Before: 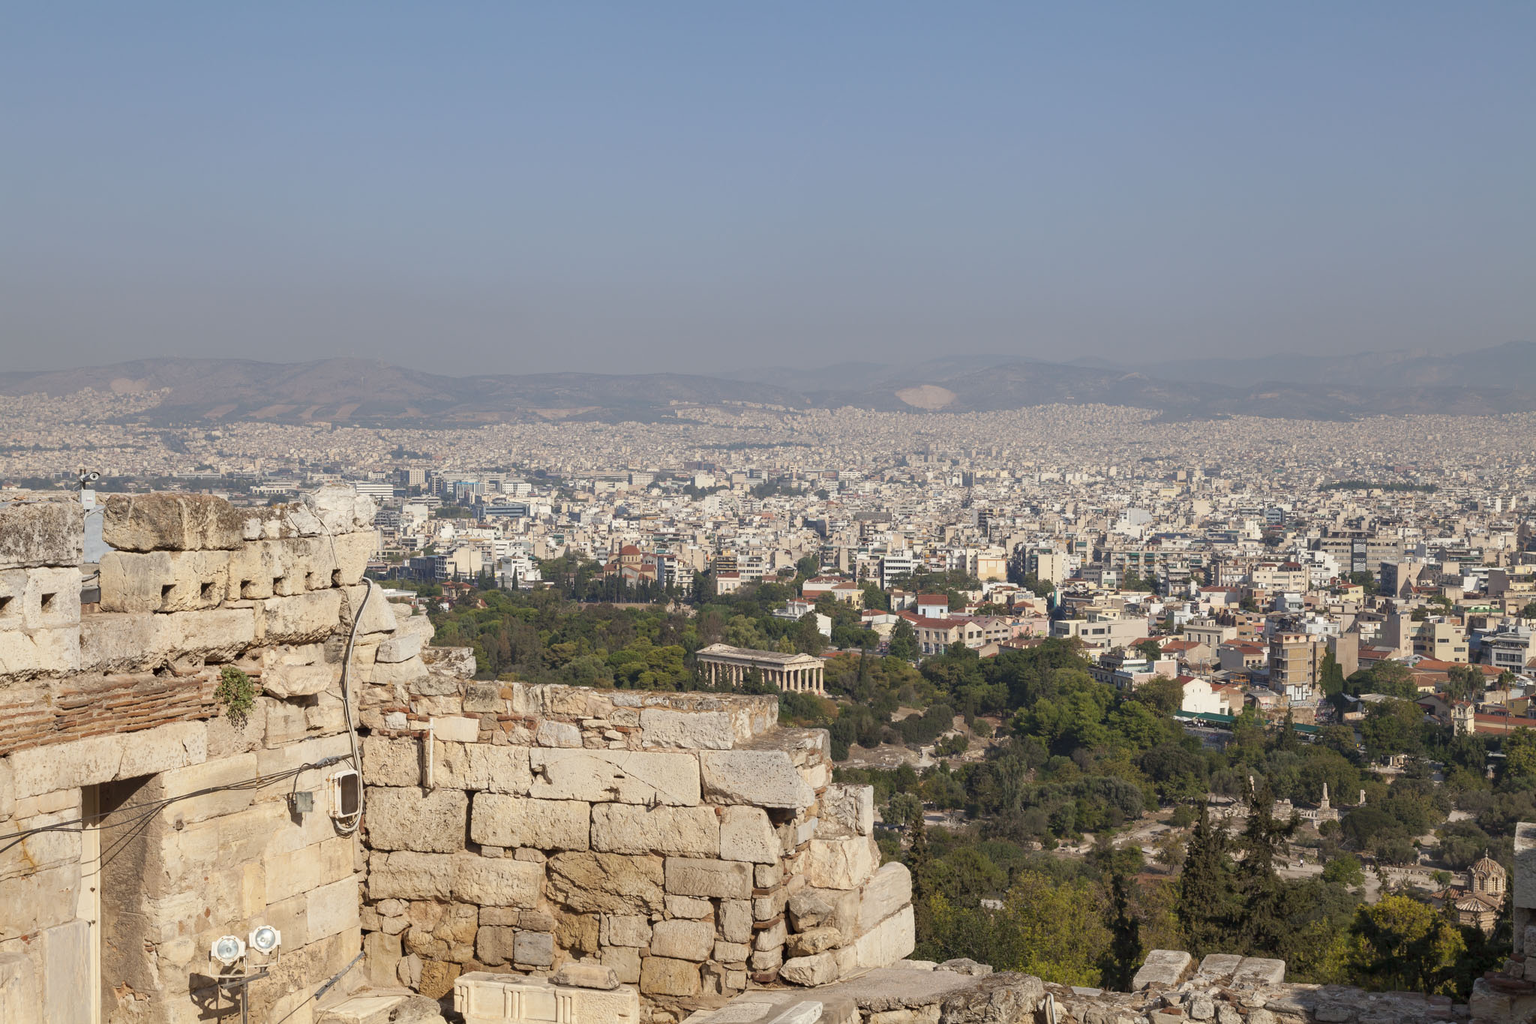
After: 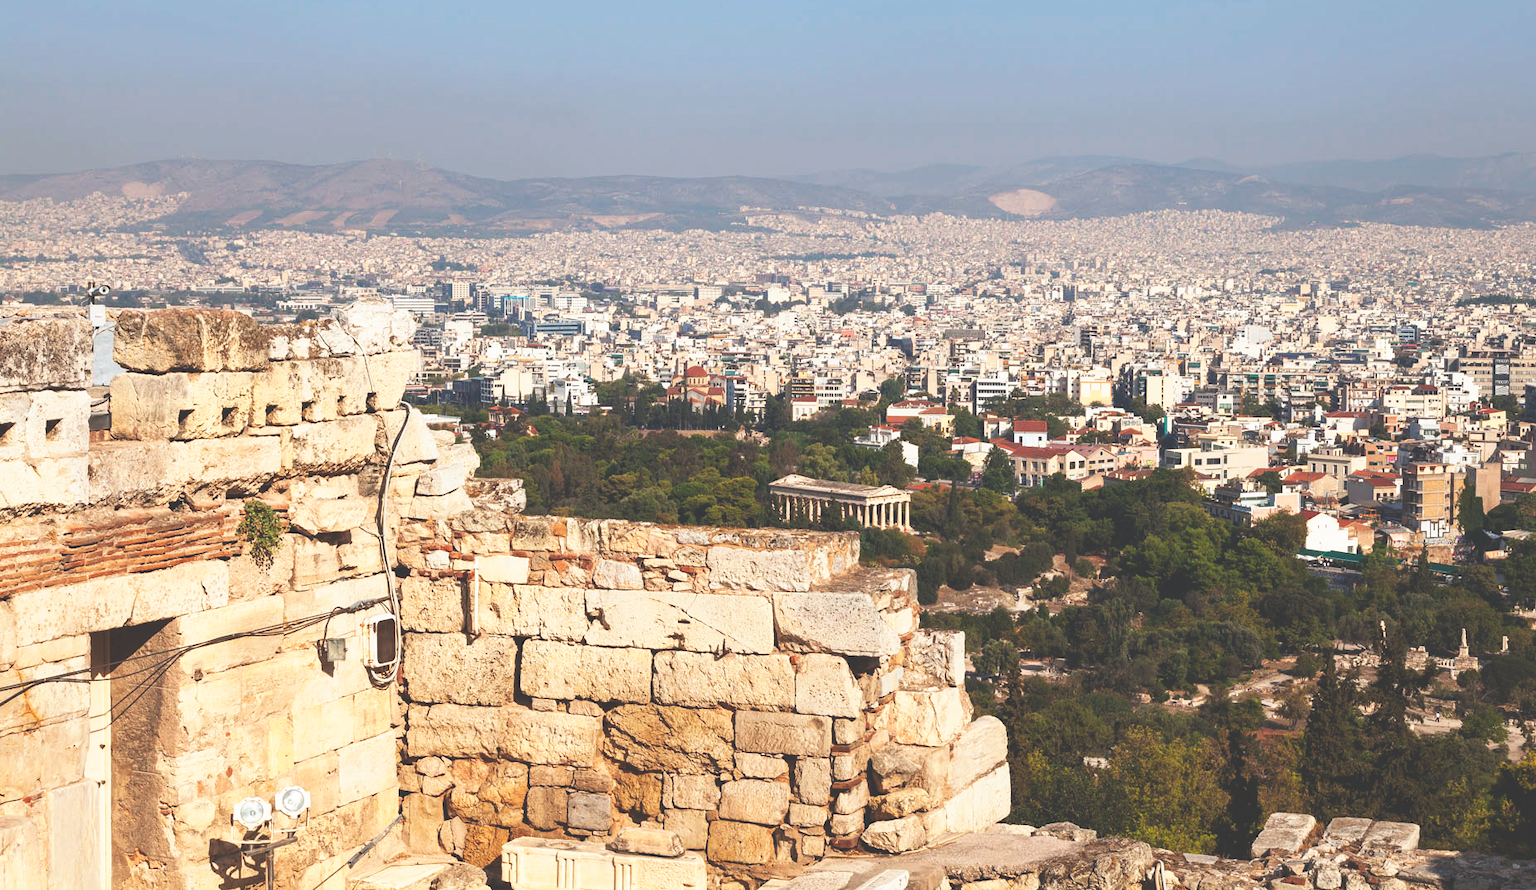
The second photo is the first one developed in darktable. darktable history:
crop: top 20.916%, right 9.437%, bottom 0.316%
base curve: curves: ch0 [(0, 0.036) (0.007, 0.037) (0.604, 0.887) (1, 1)], preserve colors none
